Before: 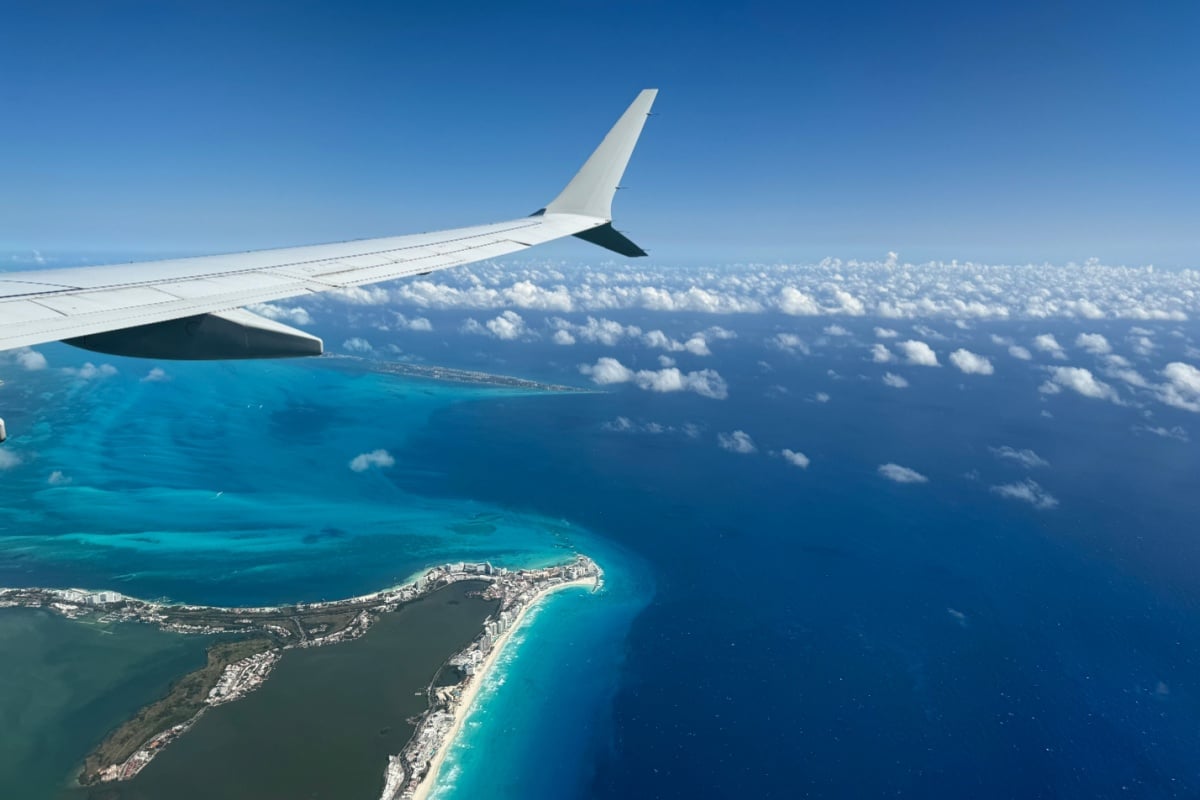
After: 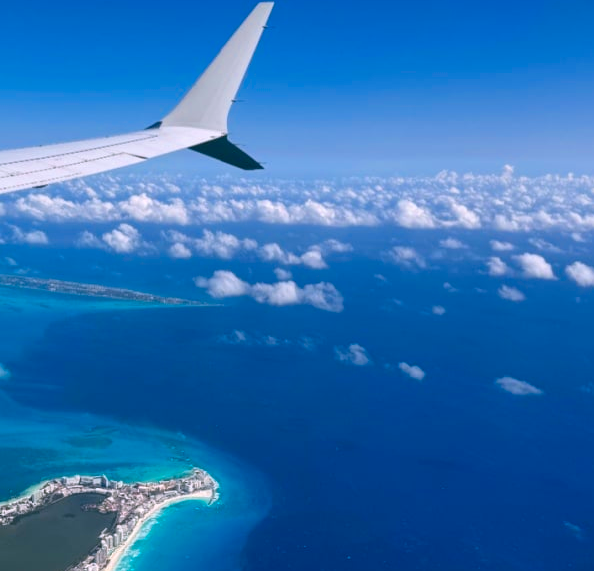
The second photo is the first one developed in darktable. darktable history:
white balance: red 1.05, blue 1.072
color zones: curves: ch0 [(0, 0.613) (0.01, 0.613) (0.245, 0.448) (0.498, 0.529) (0.642, 0.665) (0.879, 0.777) (0.99, 0.613)]; ch1 [(0, 0) (0.143, 0) (0.286, 0) (0.429, 0) (0.571, 0) (0.714, 0) (0.857, 0)], mix -131.09%
crop: left 32.075%, top 10.976%, right 18.355%, bottom 17.596%
